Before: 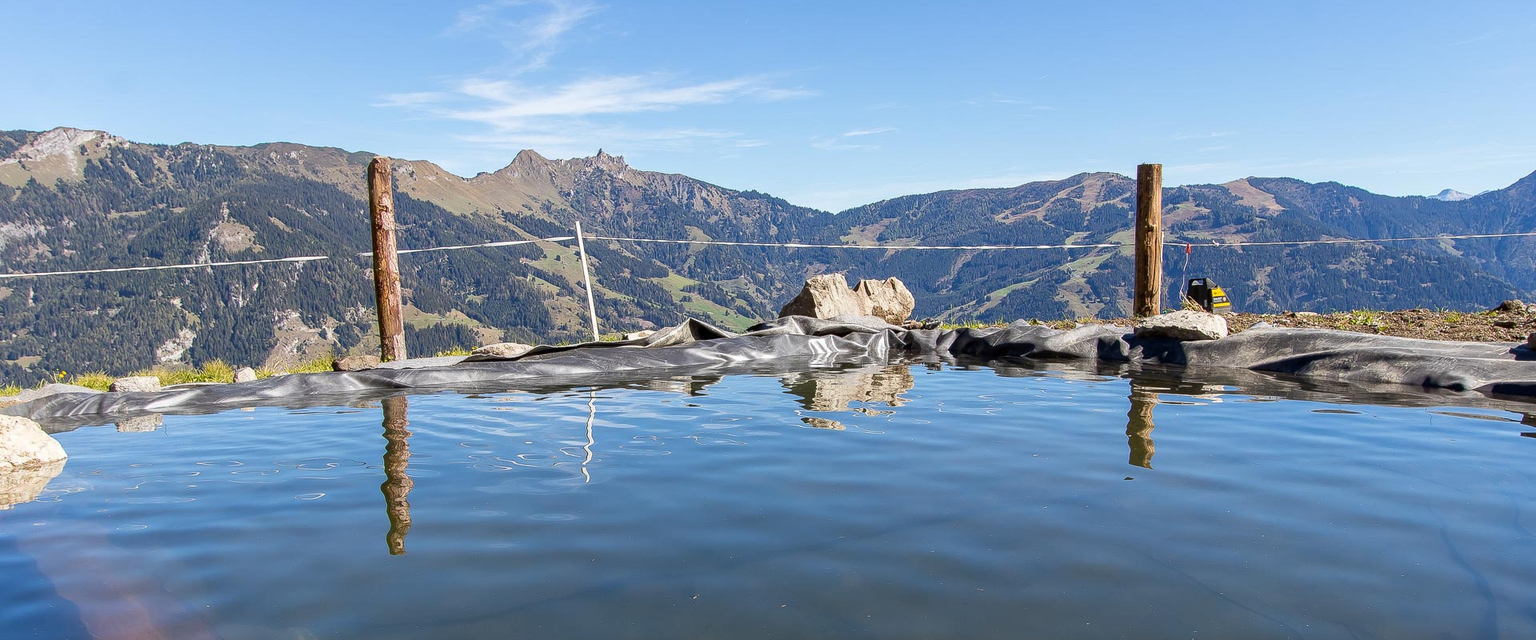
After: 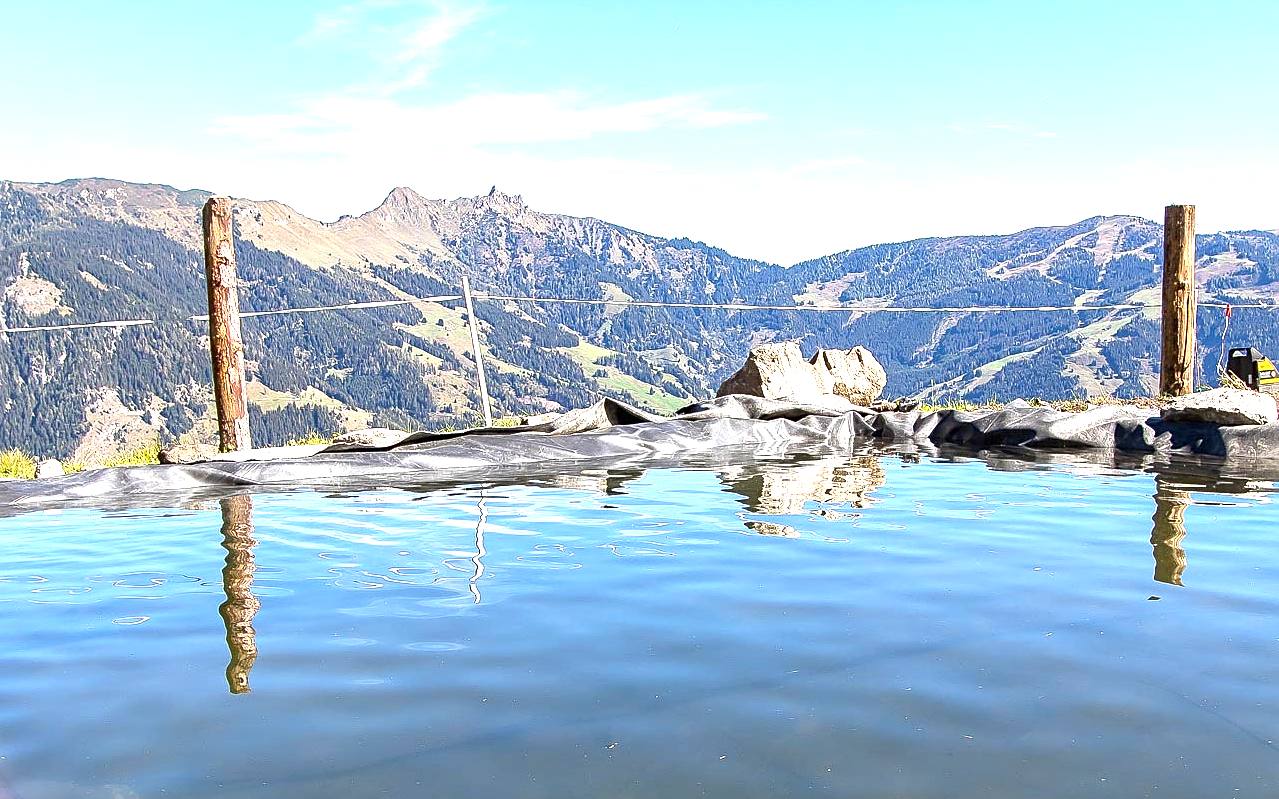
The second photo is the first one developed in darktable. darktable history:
crop and rotate: left 13.409%, right 19.924%
exposure: black level correction 0, exposure 1.2 EV, compensate exposure bias true, compensate highlight preservation false
sharpen: on, module defaults
